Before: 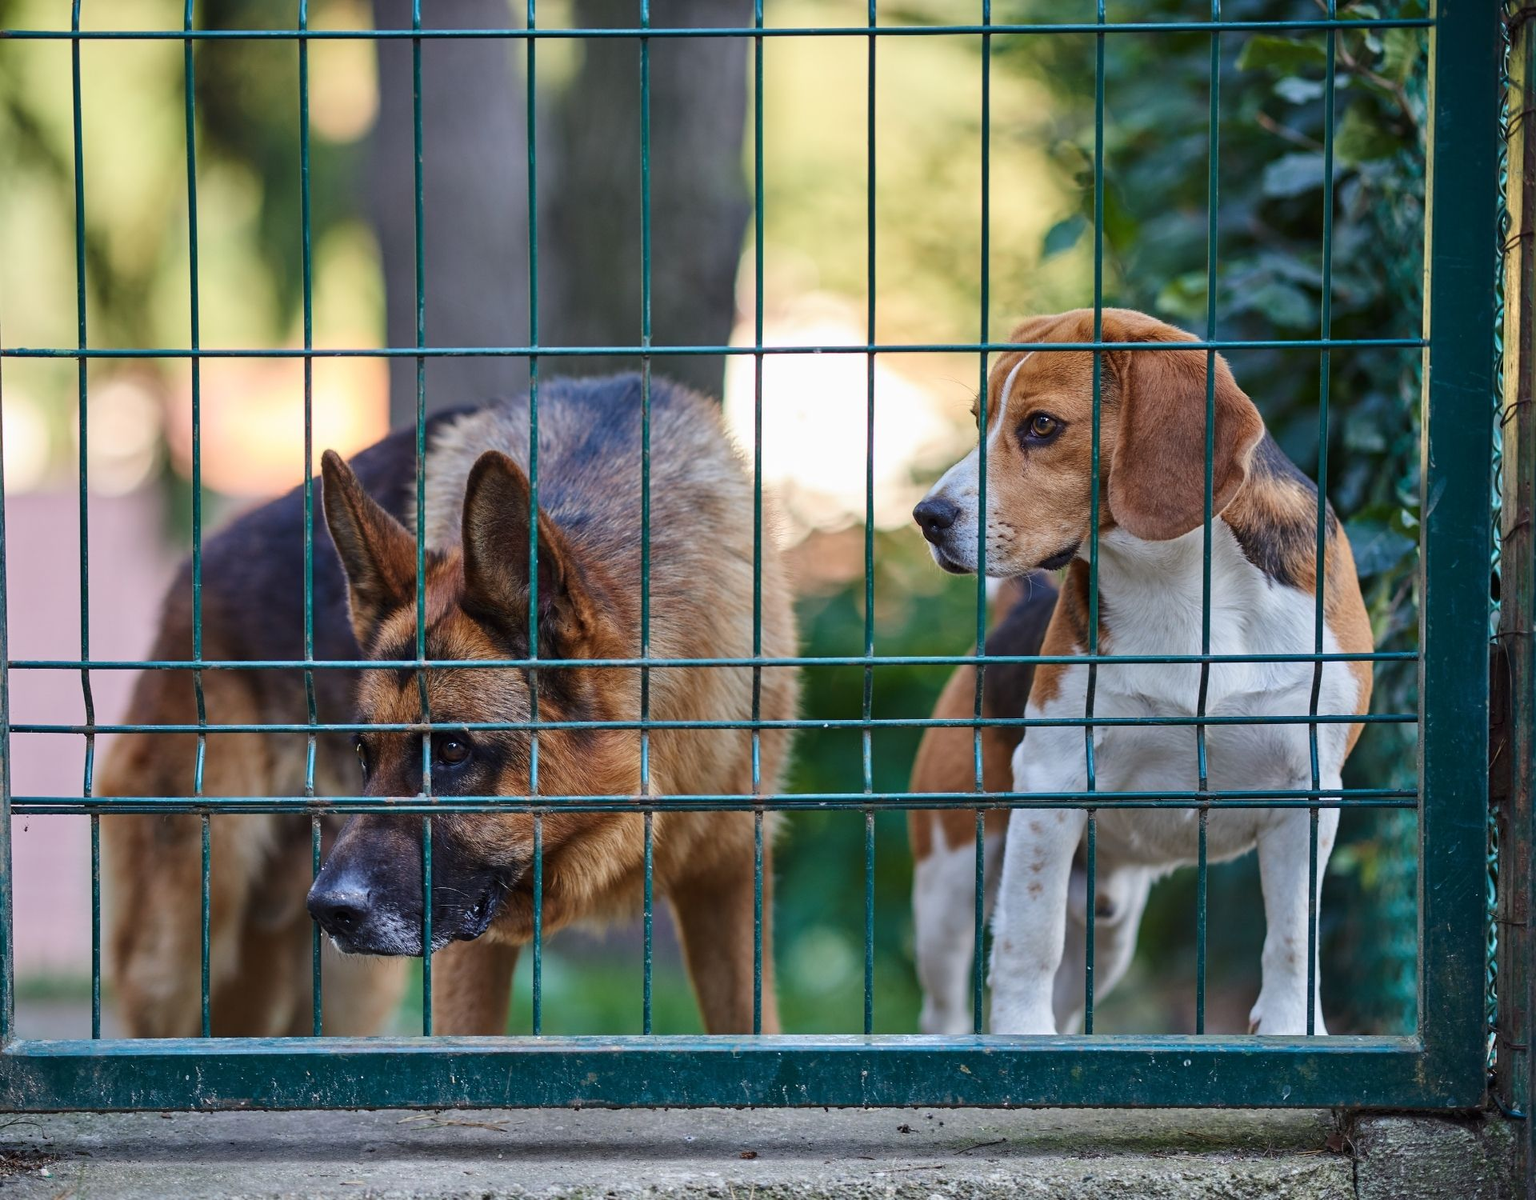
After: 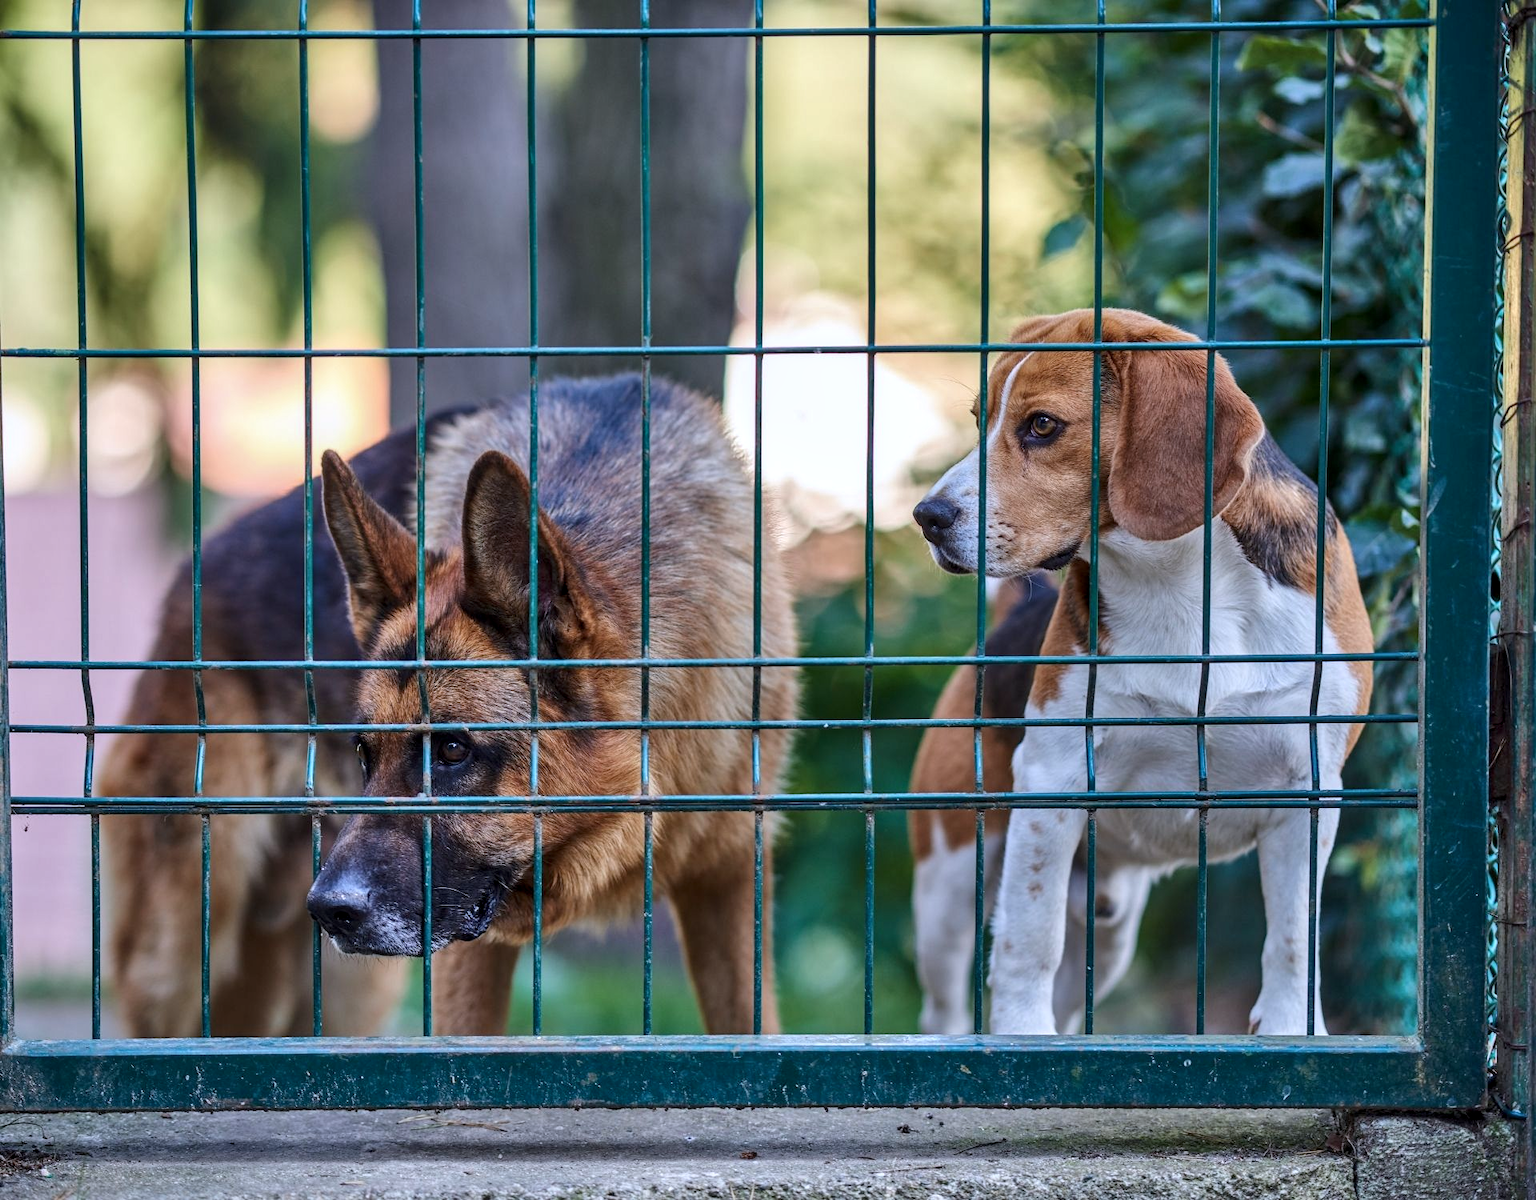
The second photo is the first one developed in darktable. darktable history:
color calibration: illuminant as shot in camera, x 0.358, y 0.373, temperature 4628.91 K
shadows and highlights: highlights color adjustment 0%, soften with gaussian
local contrast: on, module defaults
